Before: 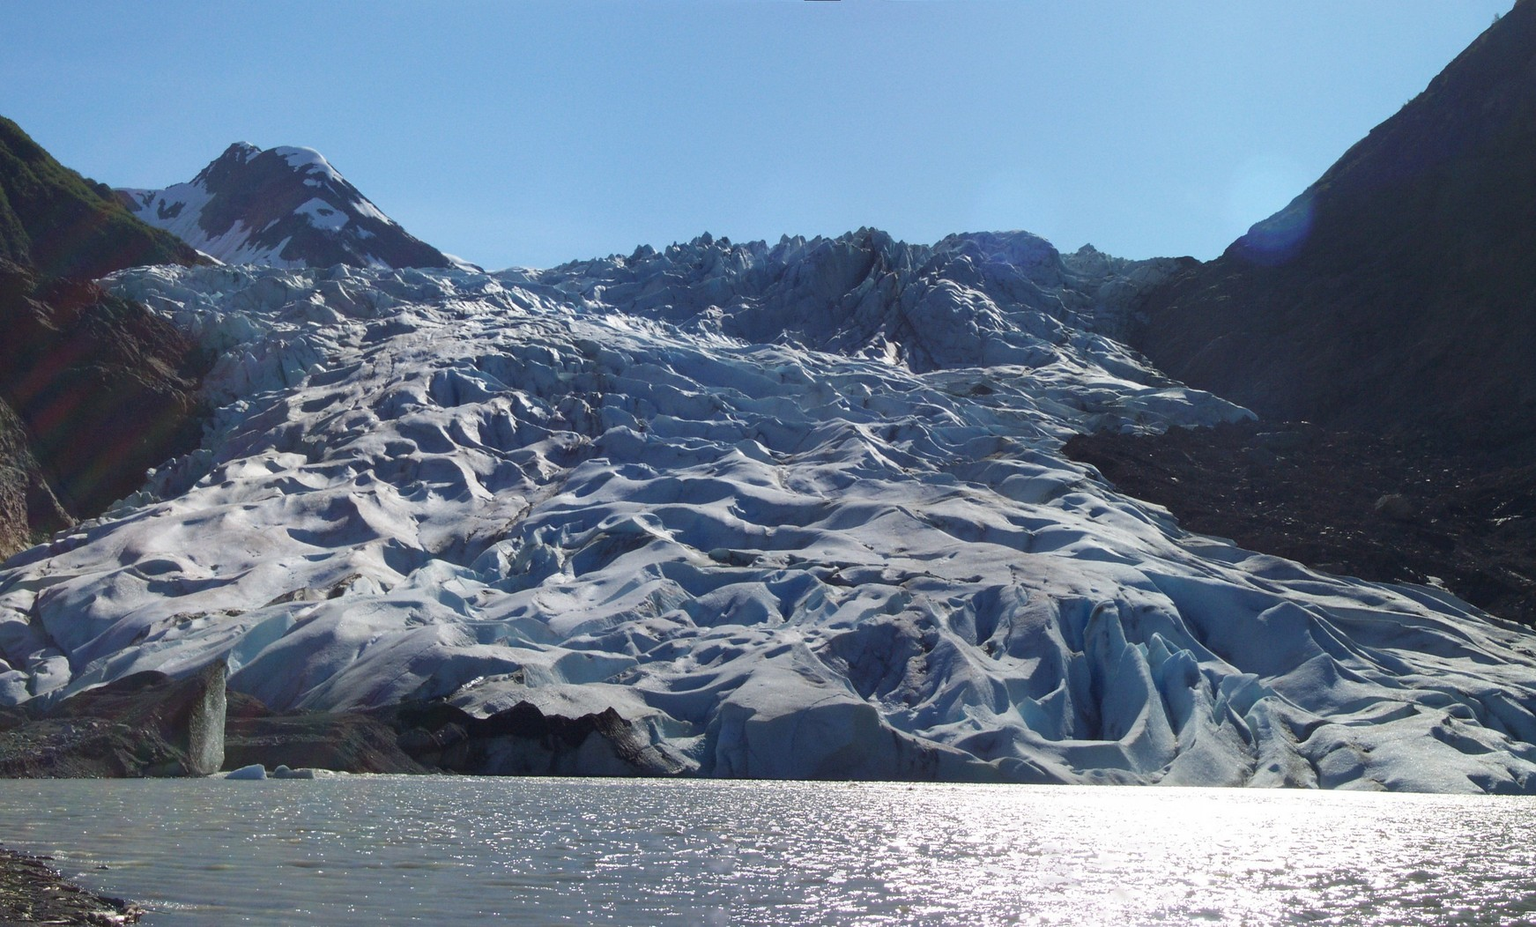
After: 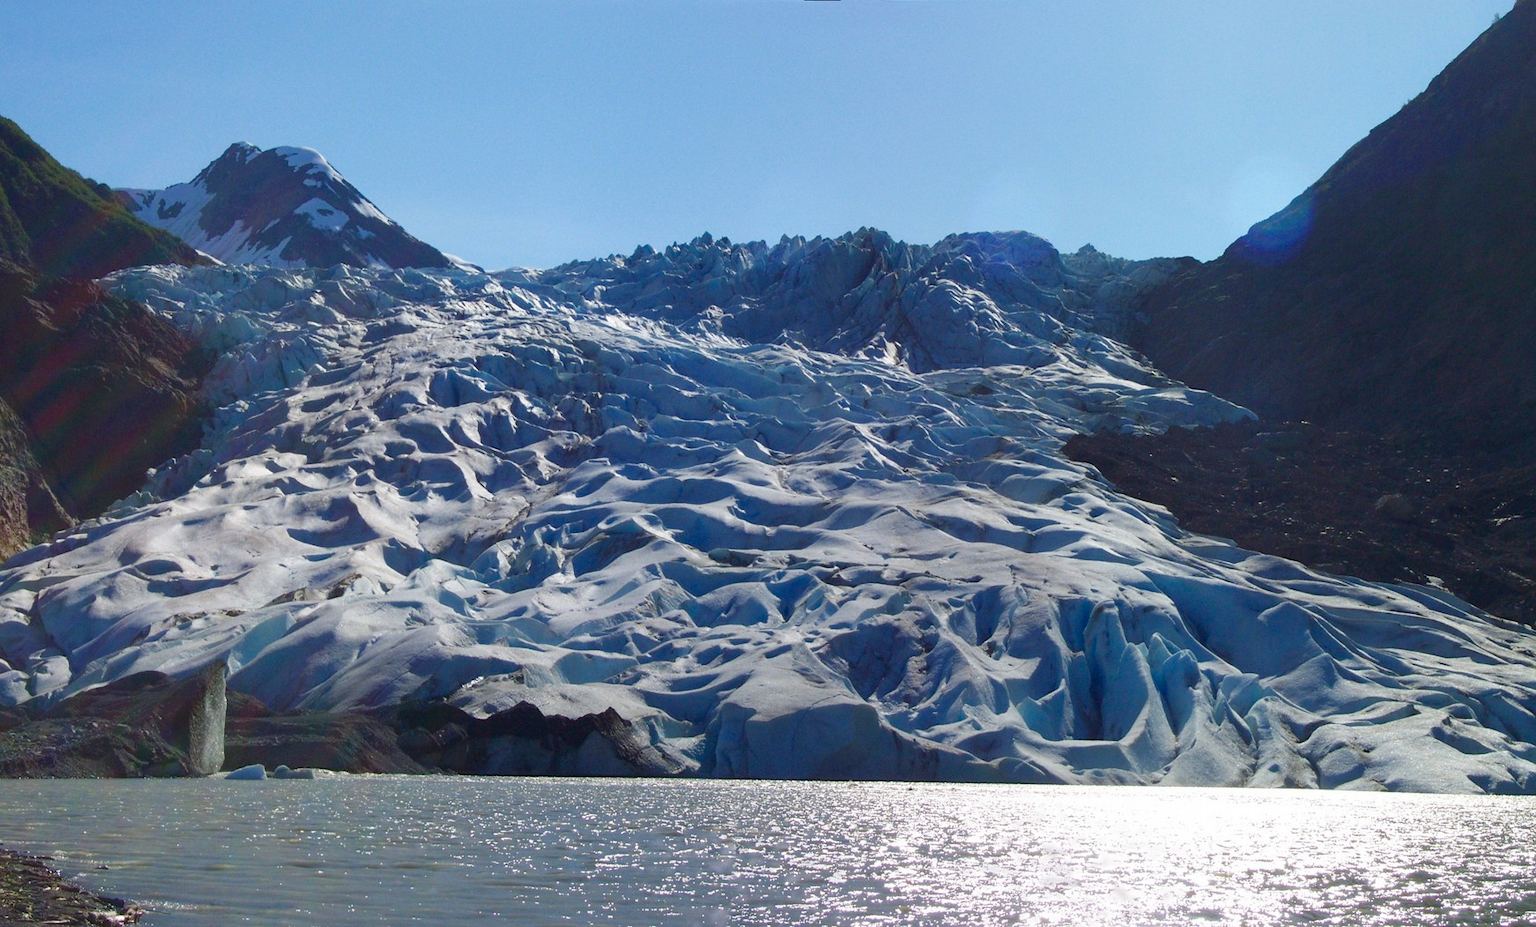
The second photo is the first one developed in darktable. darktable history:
tone equalizer: on, module defaults
exposure: compensate highlight preservation false
color balance rgb: perceptual saturation grading › global saturation 20%, perceptual saturation grading › highlights -25%, perceptual saturation grading › shadows 50%
